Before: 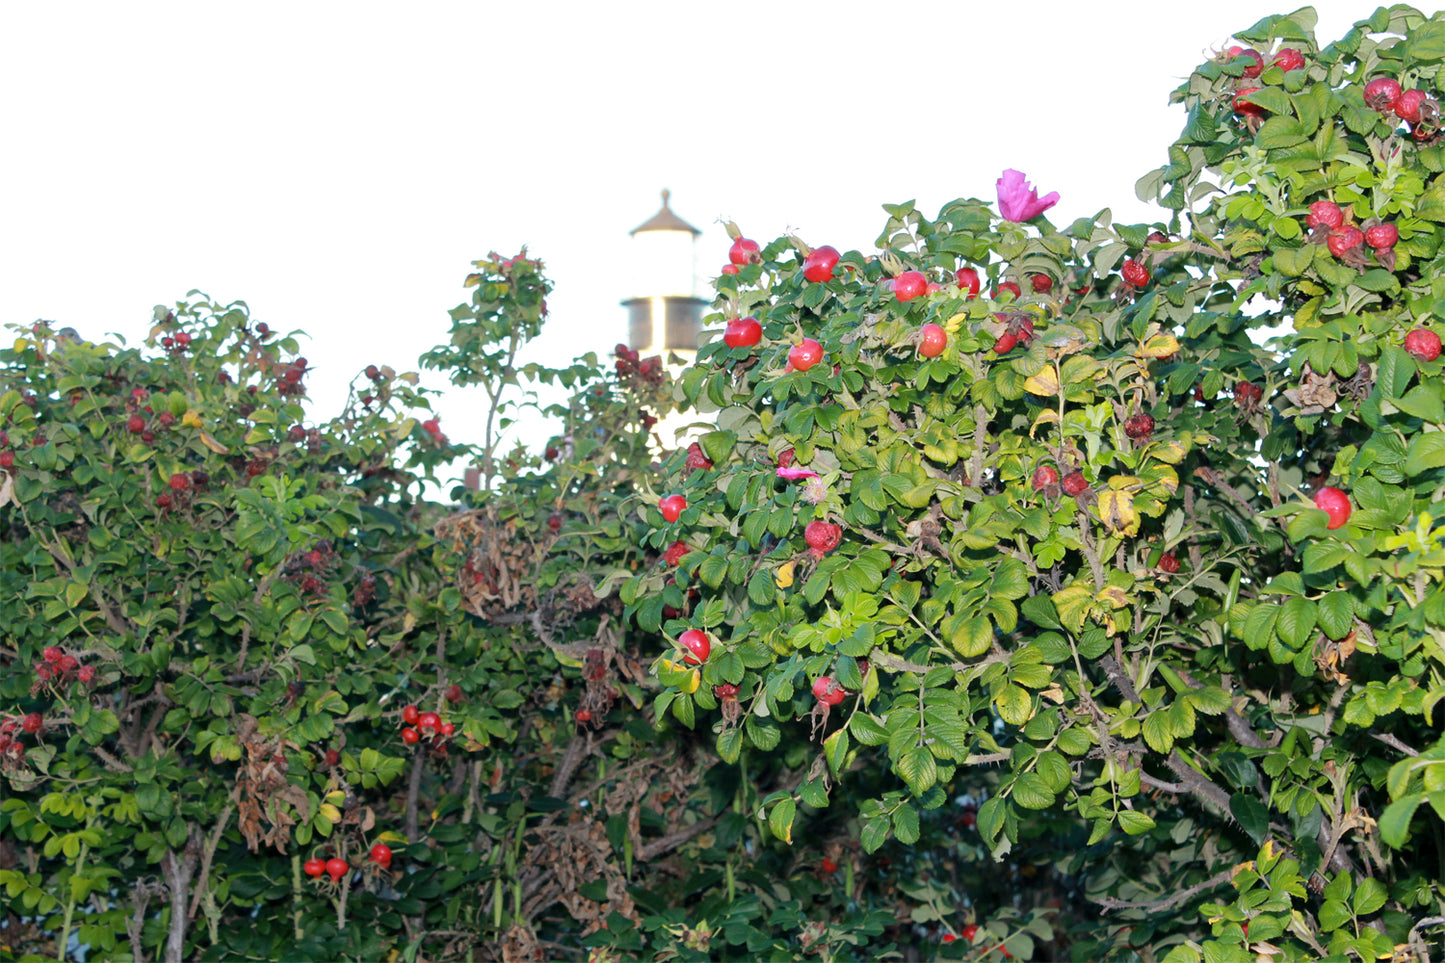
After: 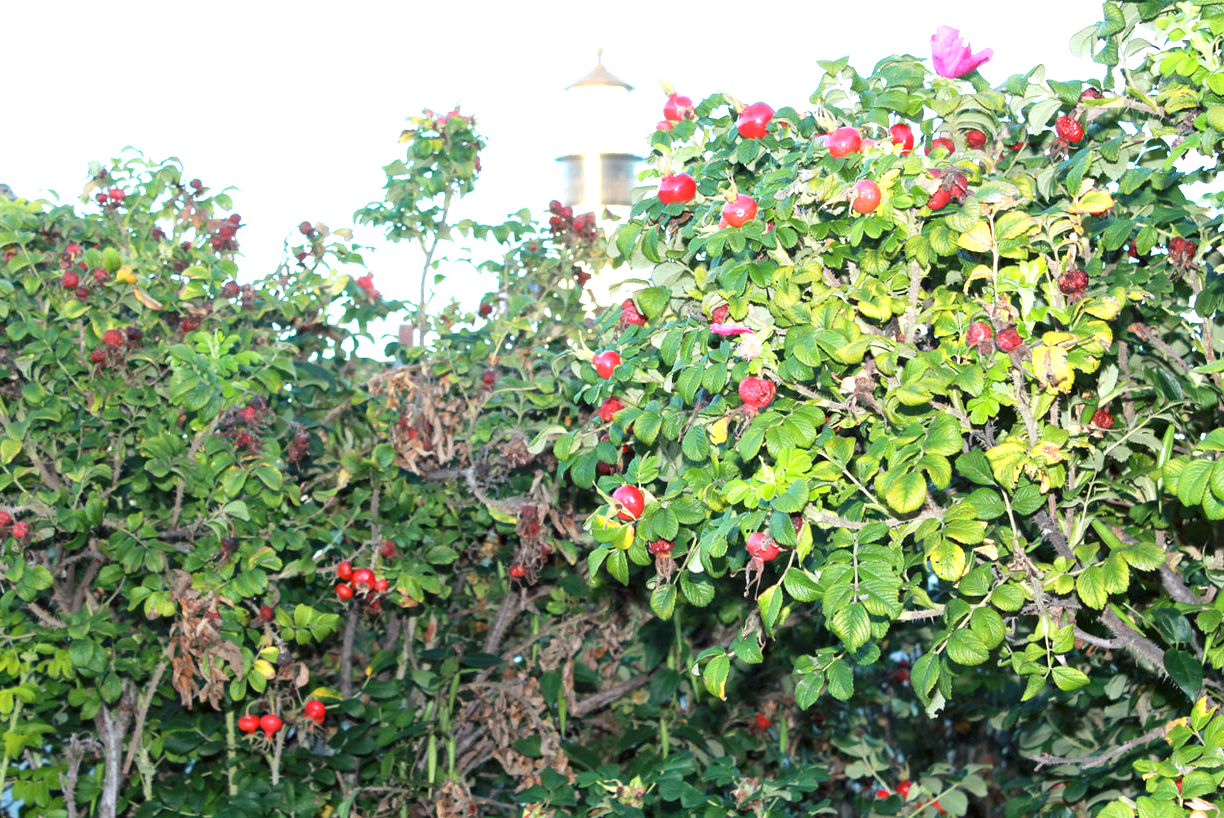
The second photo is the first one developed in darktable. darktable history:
color correction: highlights a* -2.96, highlights b* -2.67, shadows a* 2.05, shadows b* 2.67
exposure: black level correction 0, exposure 0.953 EV, compensate highlight preservation false
crop and rotate: left 4.571%, top 15.025%, right 10.698%
